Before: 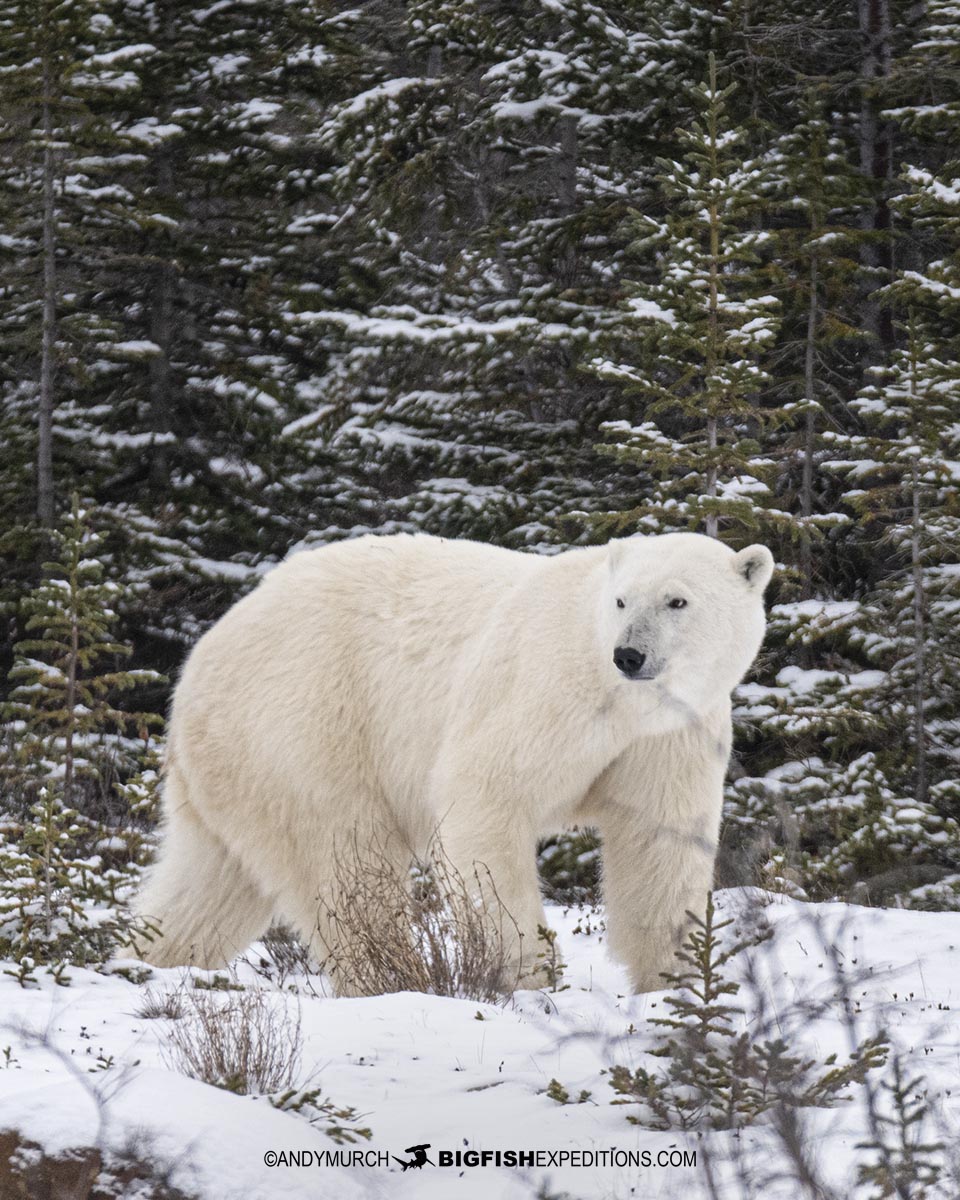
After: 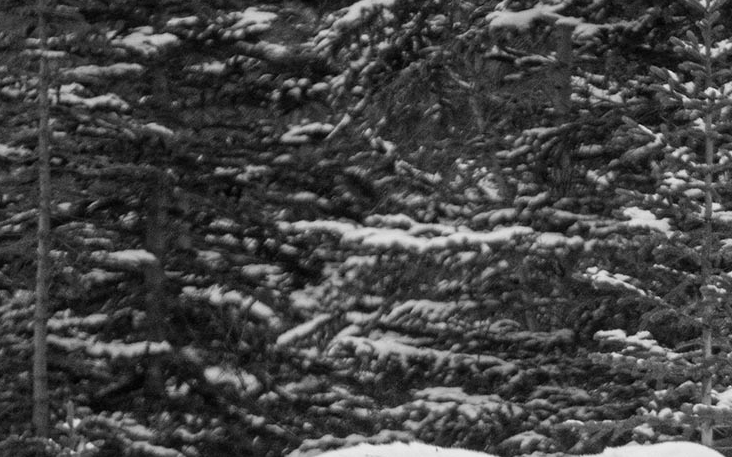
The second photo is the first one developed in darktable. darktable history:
crop: left 0.579%, top 7.627%, right 23.167%, bottom 54.275%
monochrome: a 32, b 64, size 2.3
